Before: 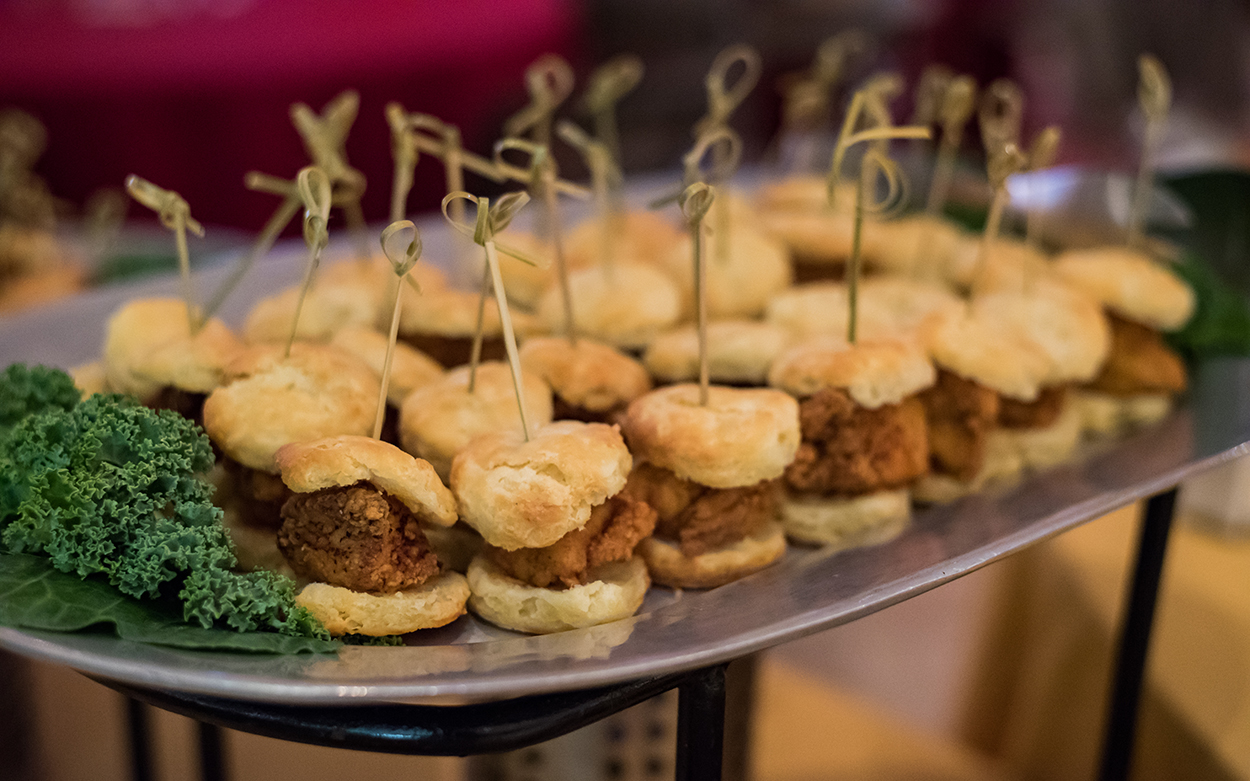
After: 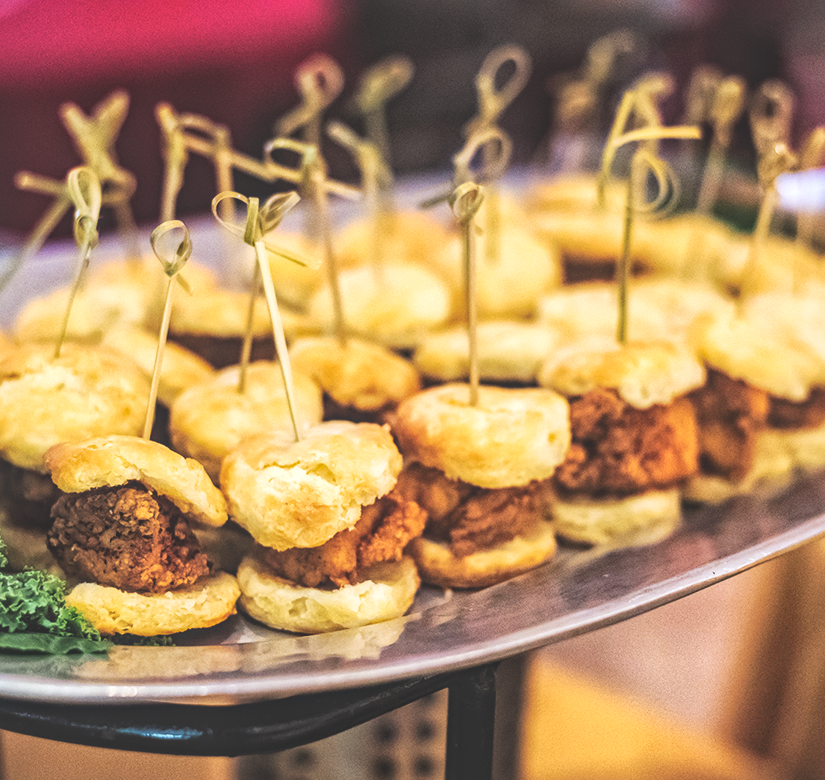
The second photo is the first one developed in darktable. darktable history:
crop and rotate: left 18.442%, right 15.508%
local contrast: on, module defaults
global tonemap: drago (1, 100), detail 1
color balance rgb: perceptual saturation grading › global saturation 10%, global vibrance 10%
contrast brightness saturation: contrast 0.01, saturation -0.05
haze removal: compatibility mode true, adaptive false
color balance: lift [1.01, 1, 1, 1], gamma [1.097, 1, 1, 1], gain [0.85, 1, 1, 1]
tone curve: curves: ch0 [(0, 0) (0.003, 0.108) (0.011, 0.112) (0.025, 0.117) (0.044, 0.126) (0.069, 0.133) (0.1, 0.146) (0.136, 0.158) (0.177, 0.178) (0.224, 0.212) (0.277, 0.256) (0.335, 0.331) (0.399, 0.423) (0.468, 0.538) (0.543, 0.641) (0.623, 0.721) (0.709, 0.792) (0.801, 0.845) (0.898, 0.917) (1, 1)], preserve colors none
